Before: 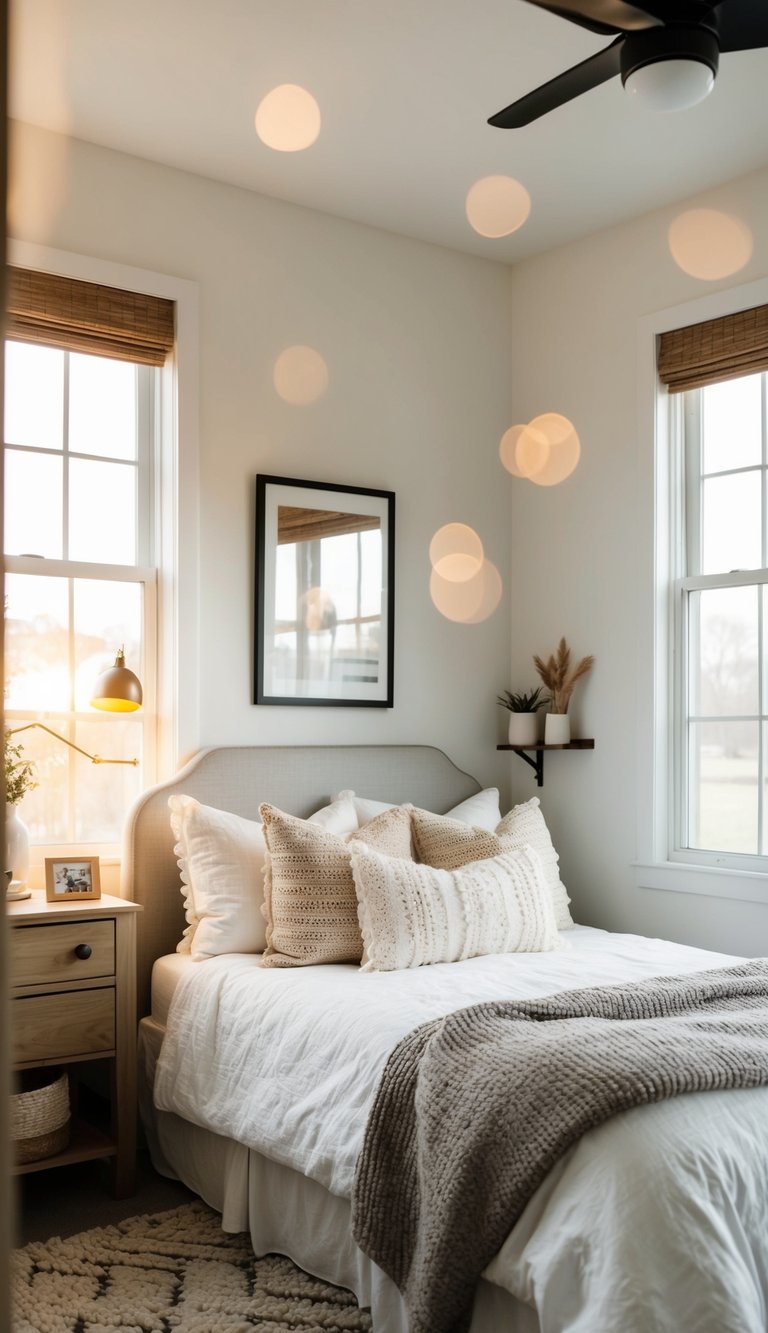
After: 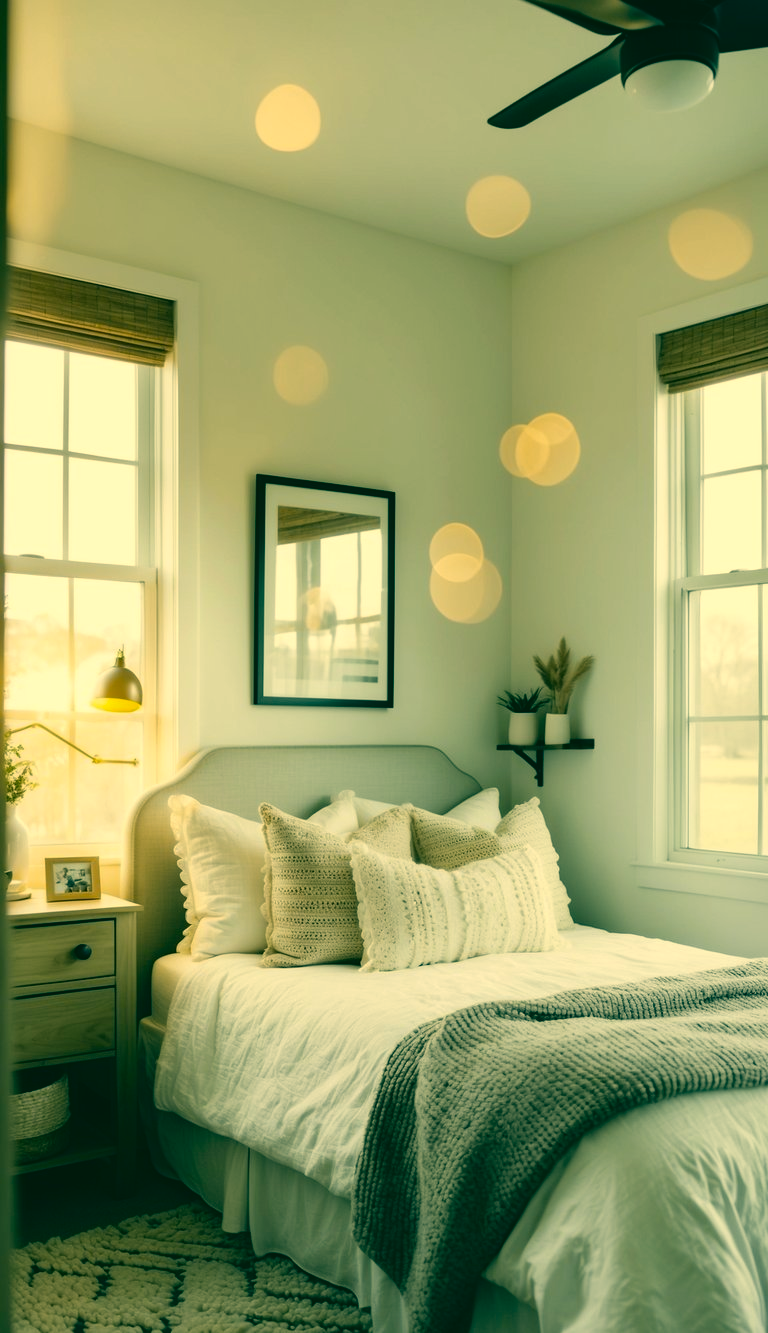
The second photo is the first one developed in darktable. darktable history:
color correction: highlights a* 1.83, highlights b* 34.02, shadows a* -36.68, shadows b* -5.48
white balance: emerald 1
